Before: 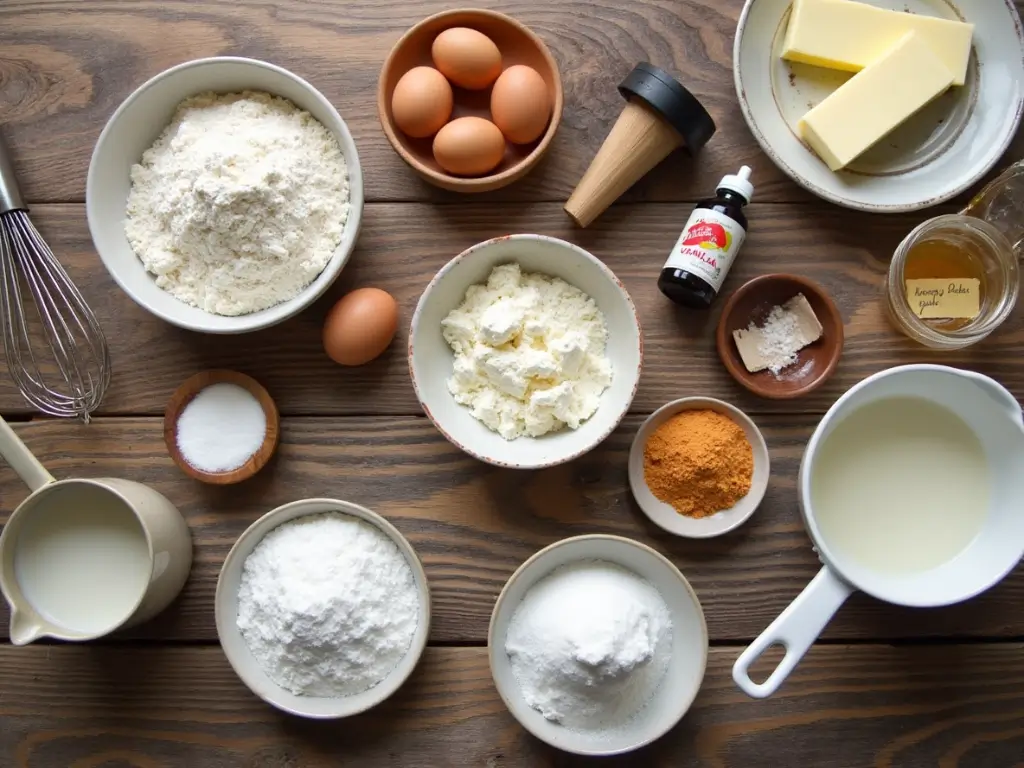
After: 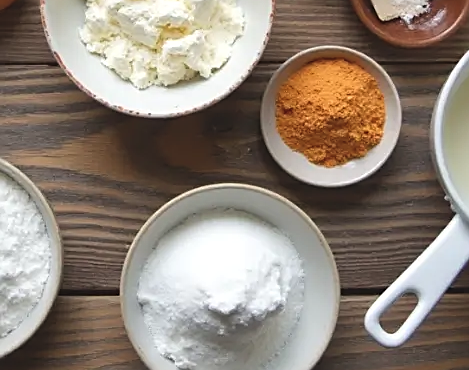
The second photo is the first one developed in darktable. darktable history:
exposure: black level correction -0.008, exposure 0.067 EV, compensate exposure bias true, compensate highlight preservation false
sharpen: on, module defaults
crop: left 35.982%, top 45.704%, right 18.178%, bottom 6.112%
levels: mode automatic, levels [0.101, 0.578, 0.953]
